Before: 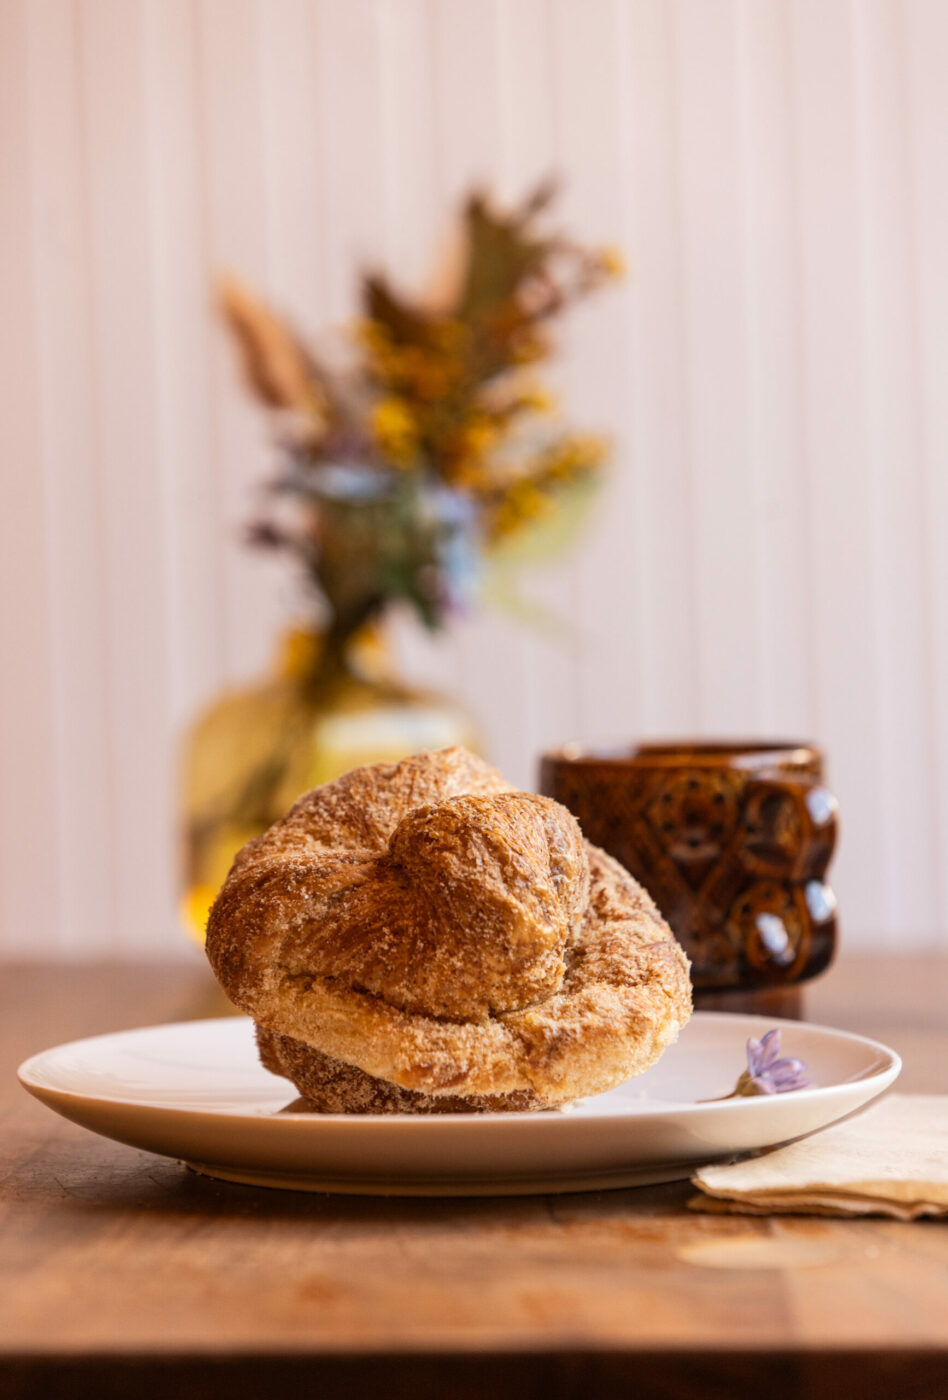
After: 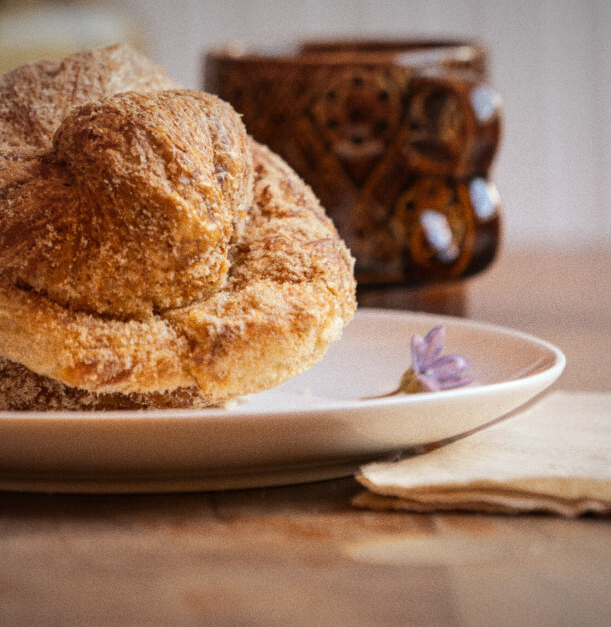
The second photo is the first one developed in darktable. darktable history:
vignetting: fall-off radius 100%, width/height ratio 1.337
shadows and highlights: shadows 10, white point adjustment 1, highlights -40
grain: coarseness 0.09 ISO
white balance: red 0.978, blue 0.999
crop and rotate: left 35.509%, top 50.238%, bottom 4.934%
